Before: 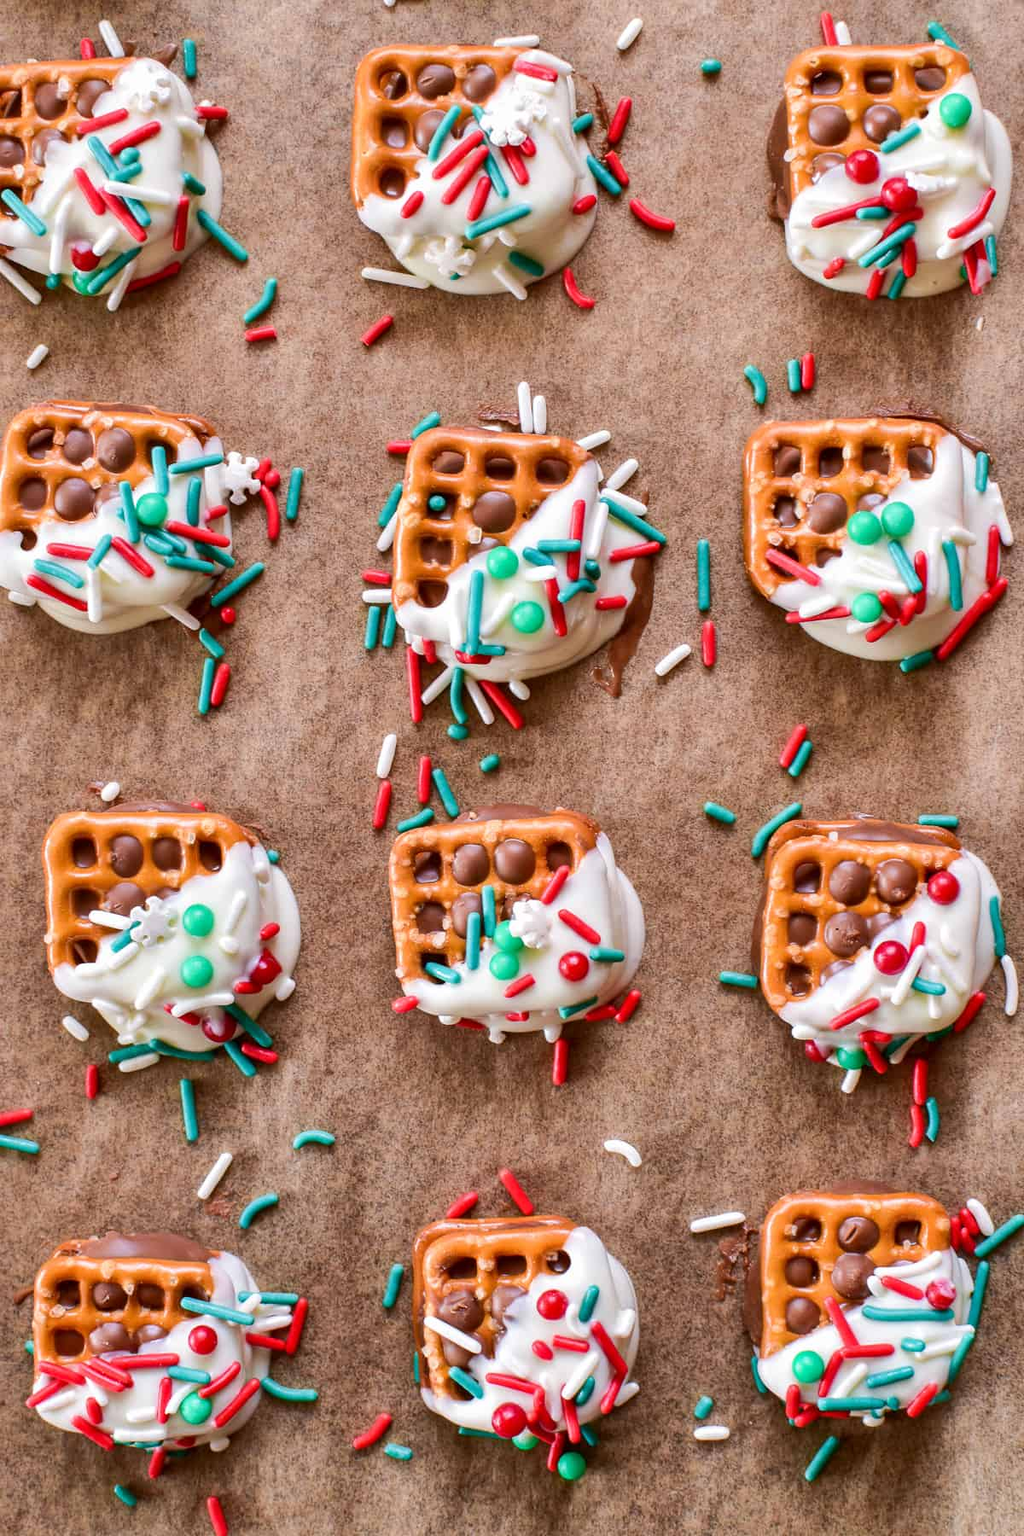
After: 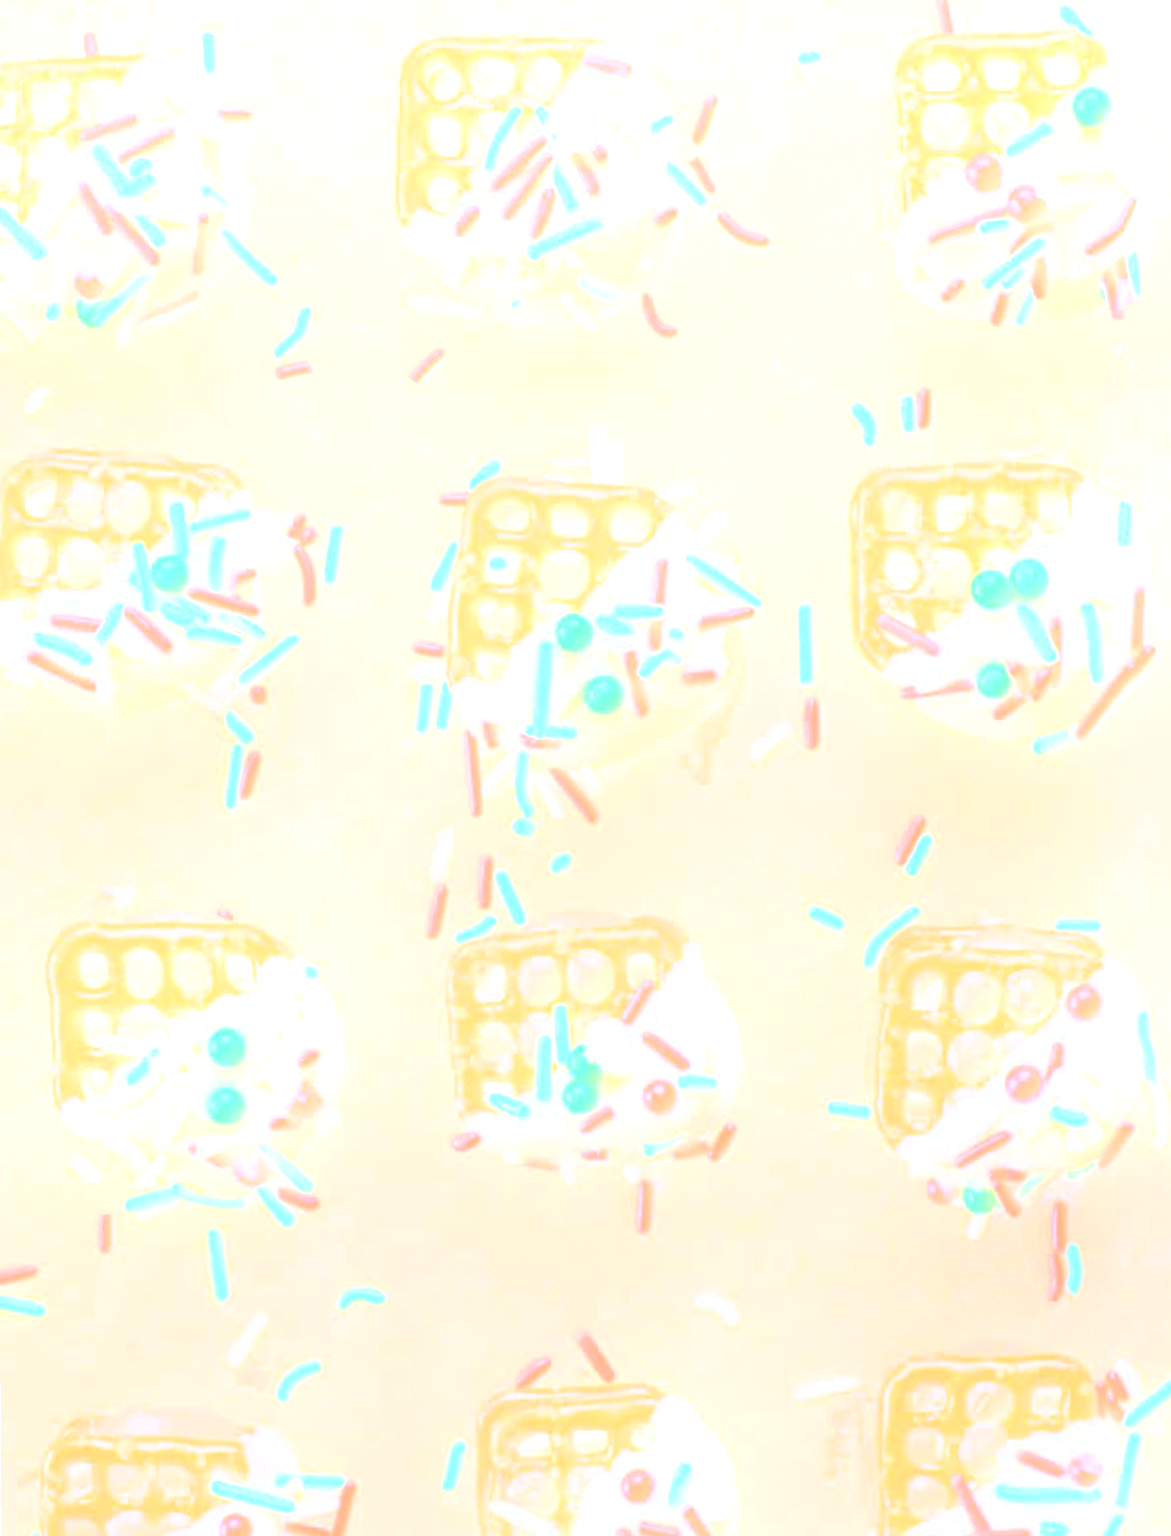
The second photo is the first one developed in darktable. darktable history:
rotate and perspective: rotation -0.45°, automatic cropping original format, crop left 0.008, crop right 0.992, crop top 0.012, crop bottom 0.988
crop and rotate: top 0%, bottom 11.49%
bloom: size 25%, threshold 5%, strength 90%
